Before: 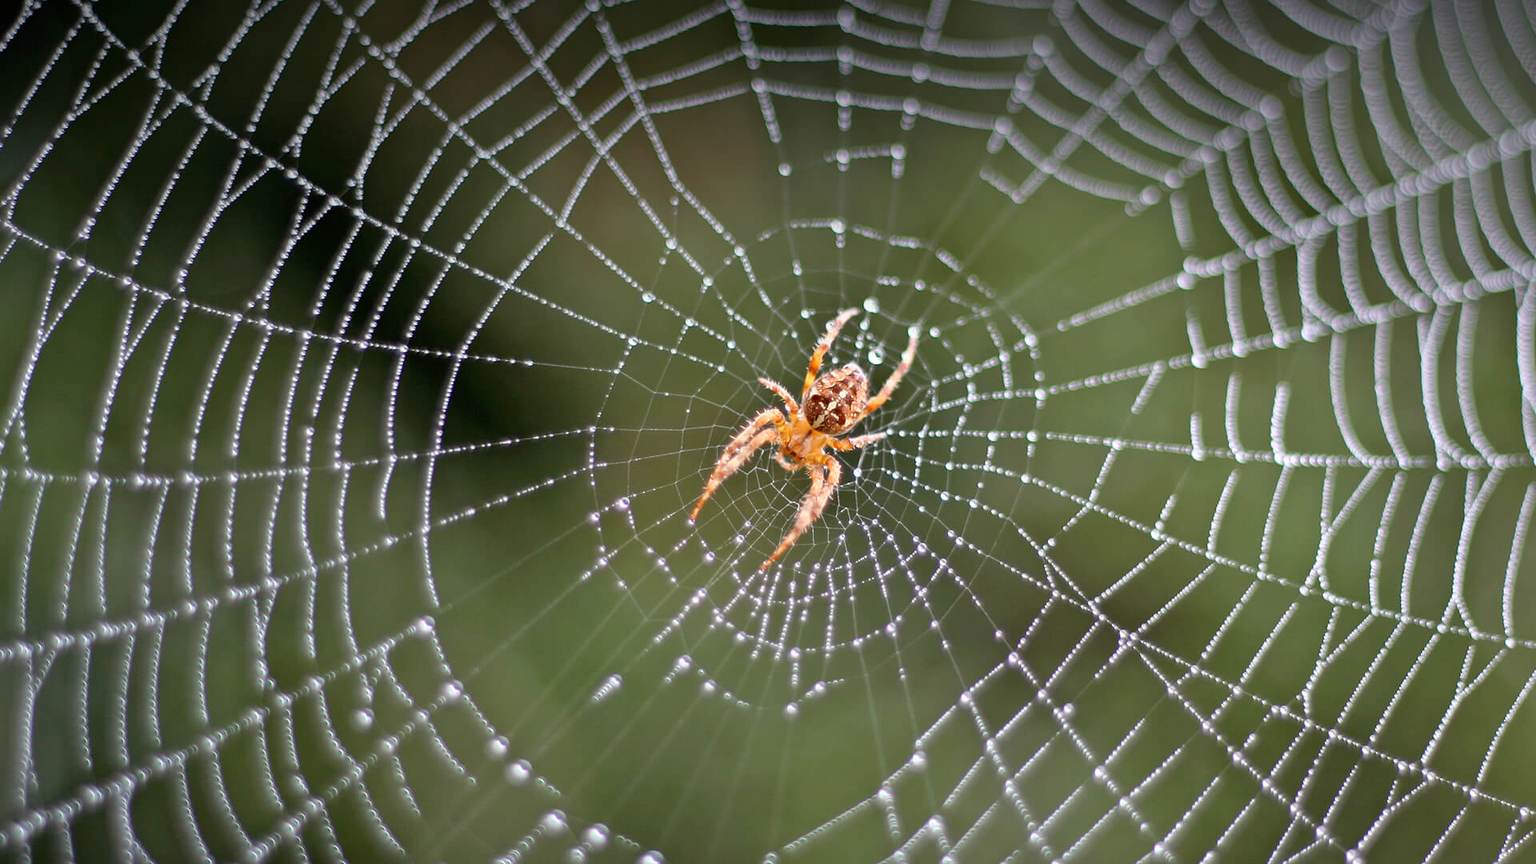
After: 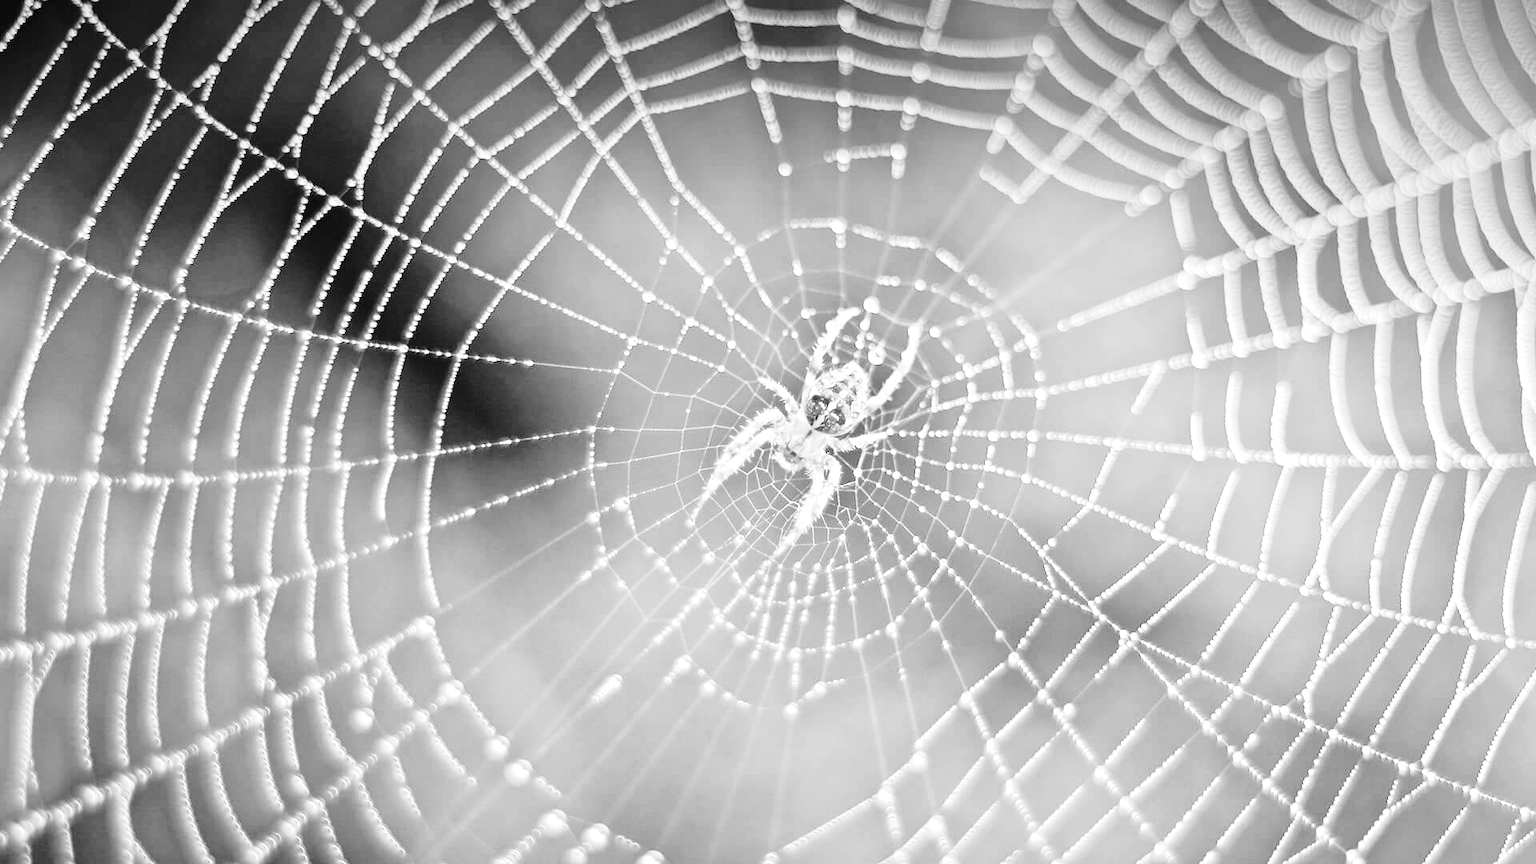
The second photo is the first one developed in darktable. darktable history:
base curve: curves: ch0 [(0, 0) (0.028, 0.03) (0.121, 0.232) (0.46, 0.748) (0.859, 0.968) (1, 1)], preserve colors none
exposure: black level correction 0, exposure 1.6 EV, compensate exposure bias true, compensate highlight preservation false
monochrome: a -74.22, b 78.2
white balance: red 0.925, blue 1.046
